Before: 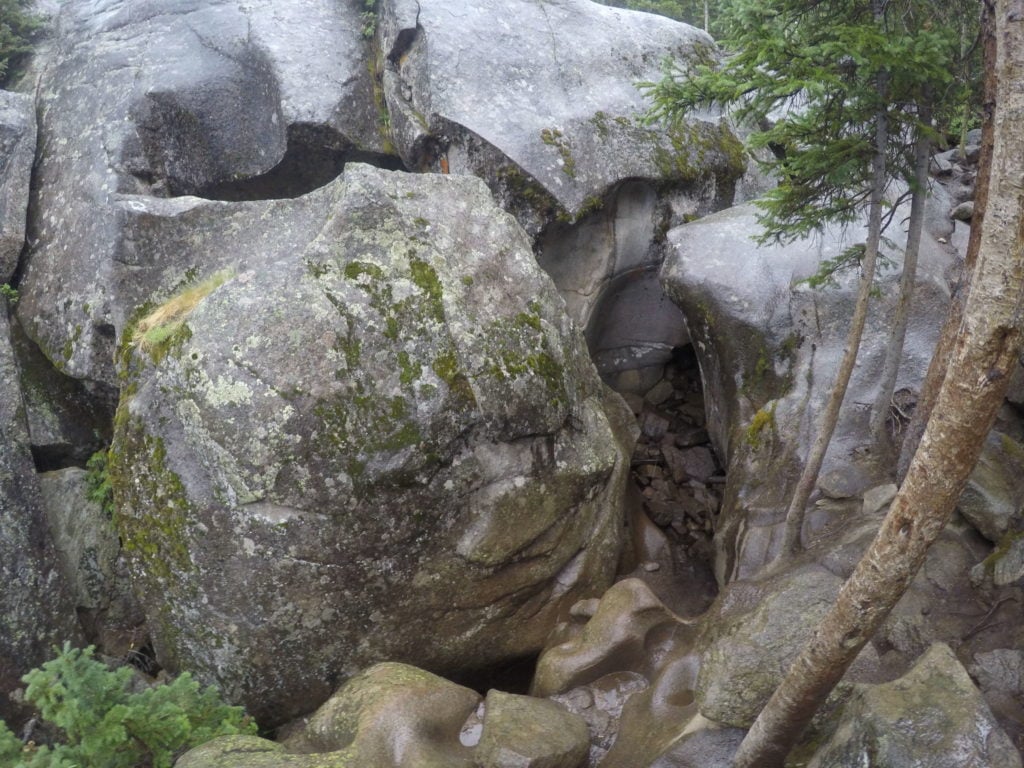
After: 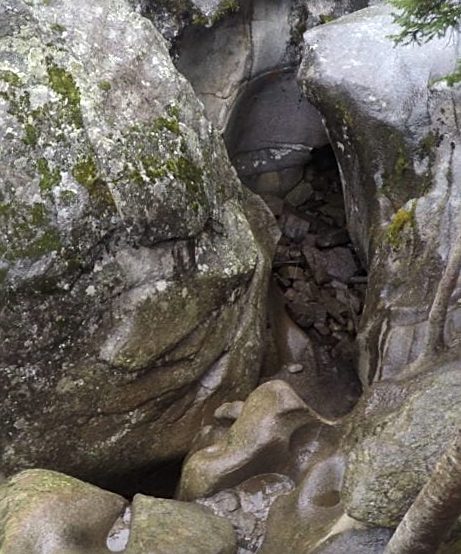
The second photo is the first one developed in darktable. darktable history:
sharpen: on, module defaults
crop: left 35.432%, top 26.233%, right 20.145%, bottom 3.432%
rotate and perspective: rotation -1.17°, automatic cropping off
tone equalizer: -8 EV -0.417 EV, -7 EV -0.389 EV, -6 EV -0.333 EV, -5 EV -0.222 EV, -3 EV 0.222 EV, -2 EV 0.333 EV, -1 EV 0.389 EV, +0 EV 0.417 EV, edges refinement/feathering 500, mask exposure compensation -1.25 EV, preserve details no
